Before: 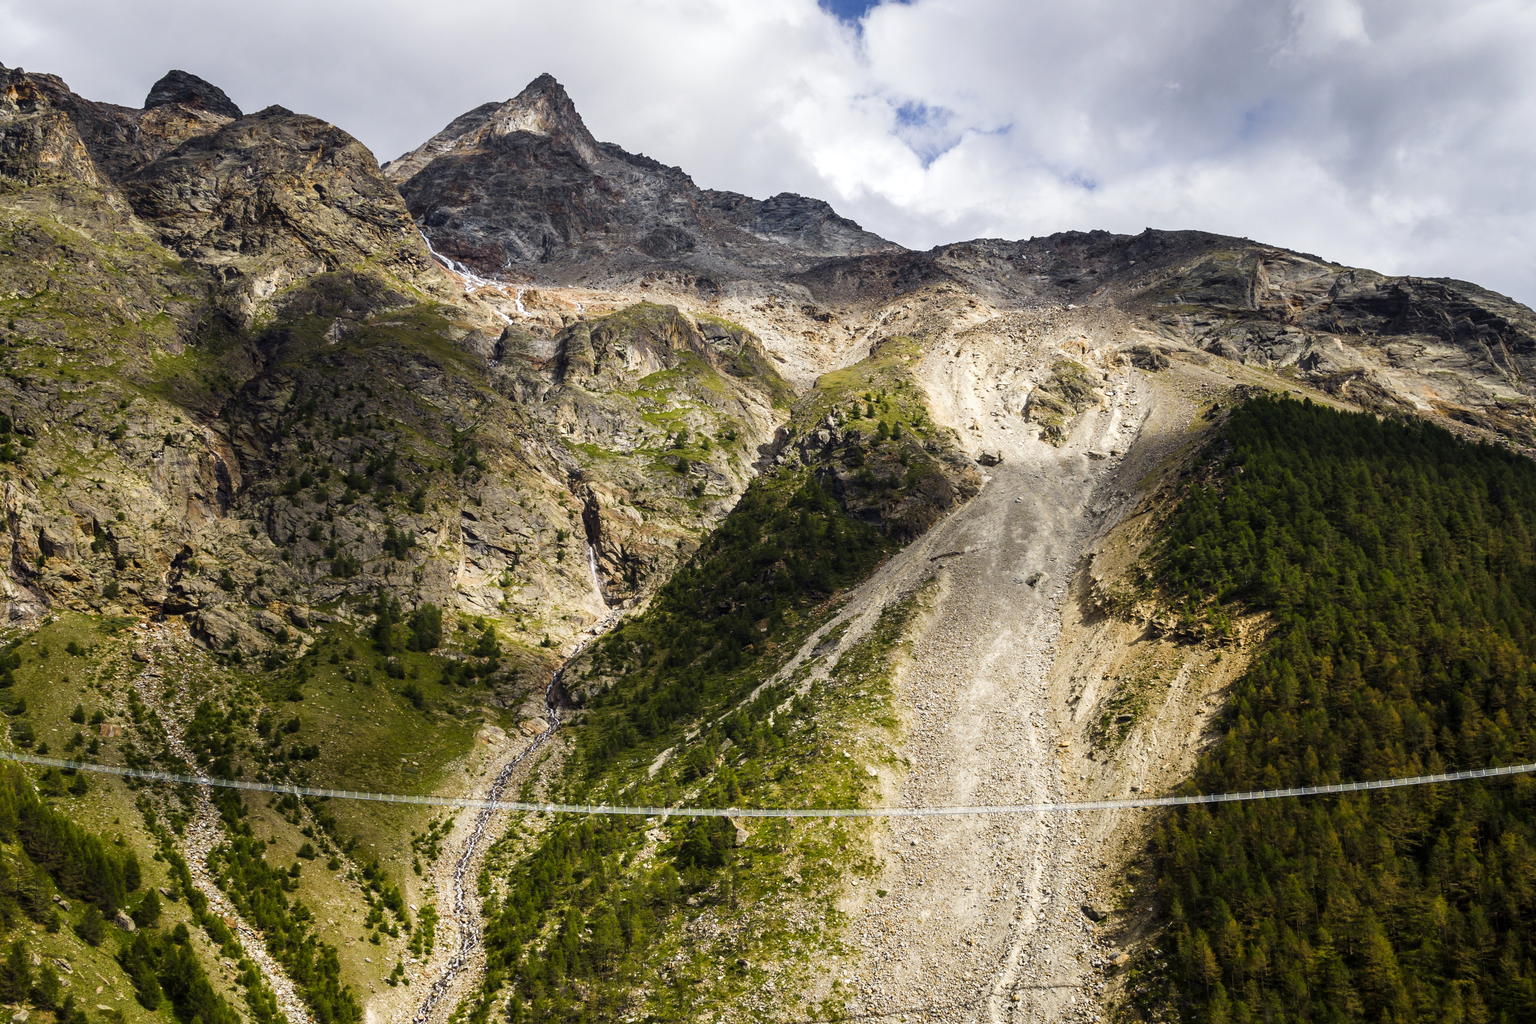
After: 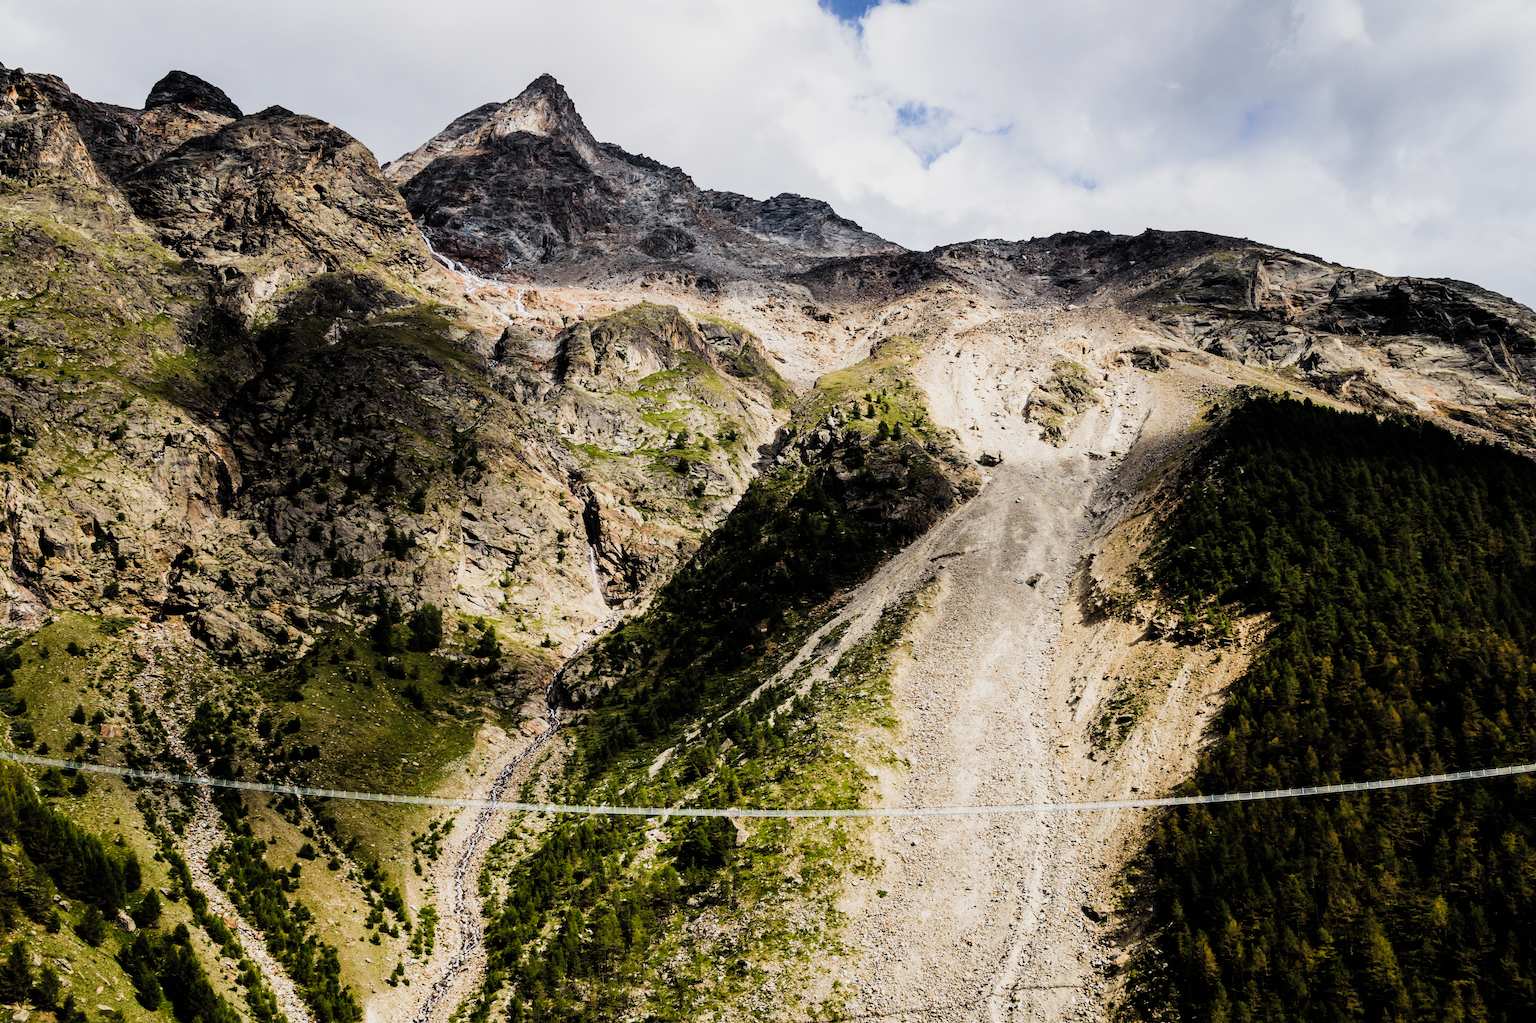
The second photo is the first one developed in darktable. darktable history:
tone equalizer: -8 EV -0.747 EV, -7 EV -0.71 EV, -6 EV -0.636 EV, -5 EV -0.392 EV, -3 EV 0.389 EV, -2 EV 0.6 EV, -1 EV 0.678 EV, +0 EV 0.748 EV, edges refinement/feathering 500, mask exposure compensation -1.57 EV, preserve details no
filmic rgb: black relative exposure -7.65 EV, white relative exposure 4.56 EV, threshold 5.98 EV, hardness 3.61, color science v4 (2020), enable highlight reconstruction true
